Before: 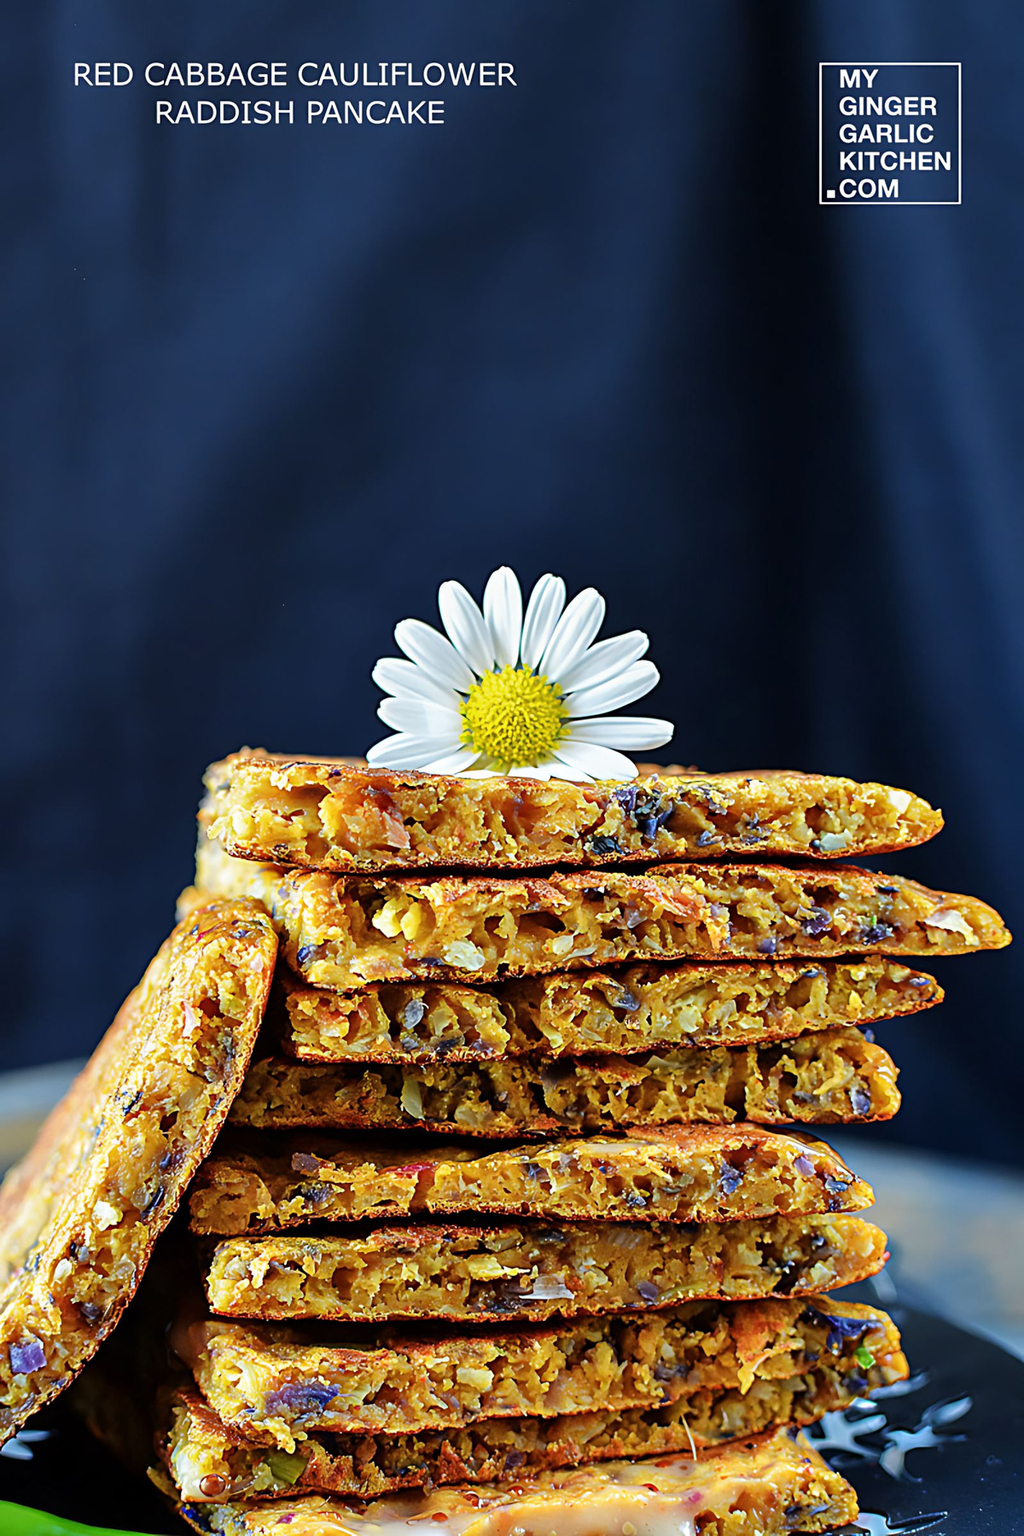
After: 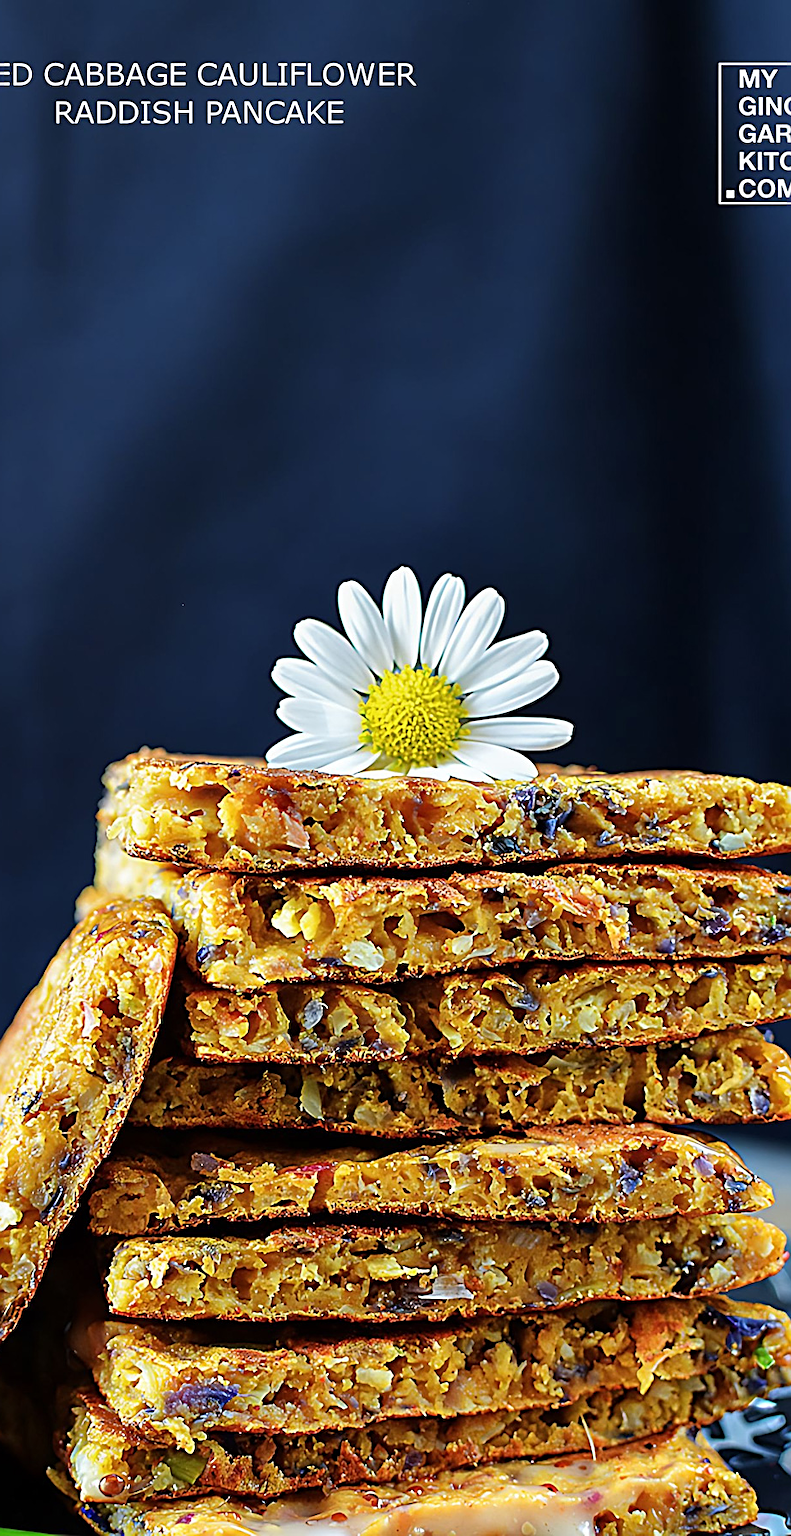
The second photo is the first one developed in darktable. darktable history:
crop: left 9.847%, right 12.829%
sharpen: on, module defaults
